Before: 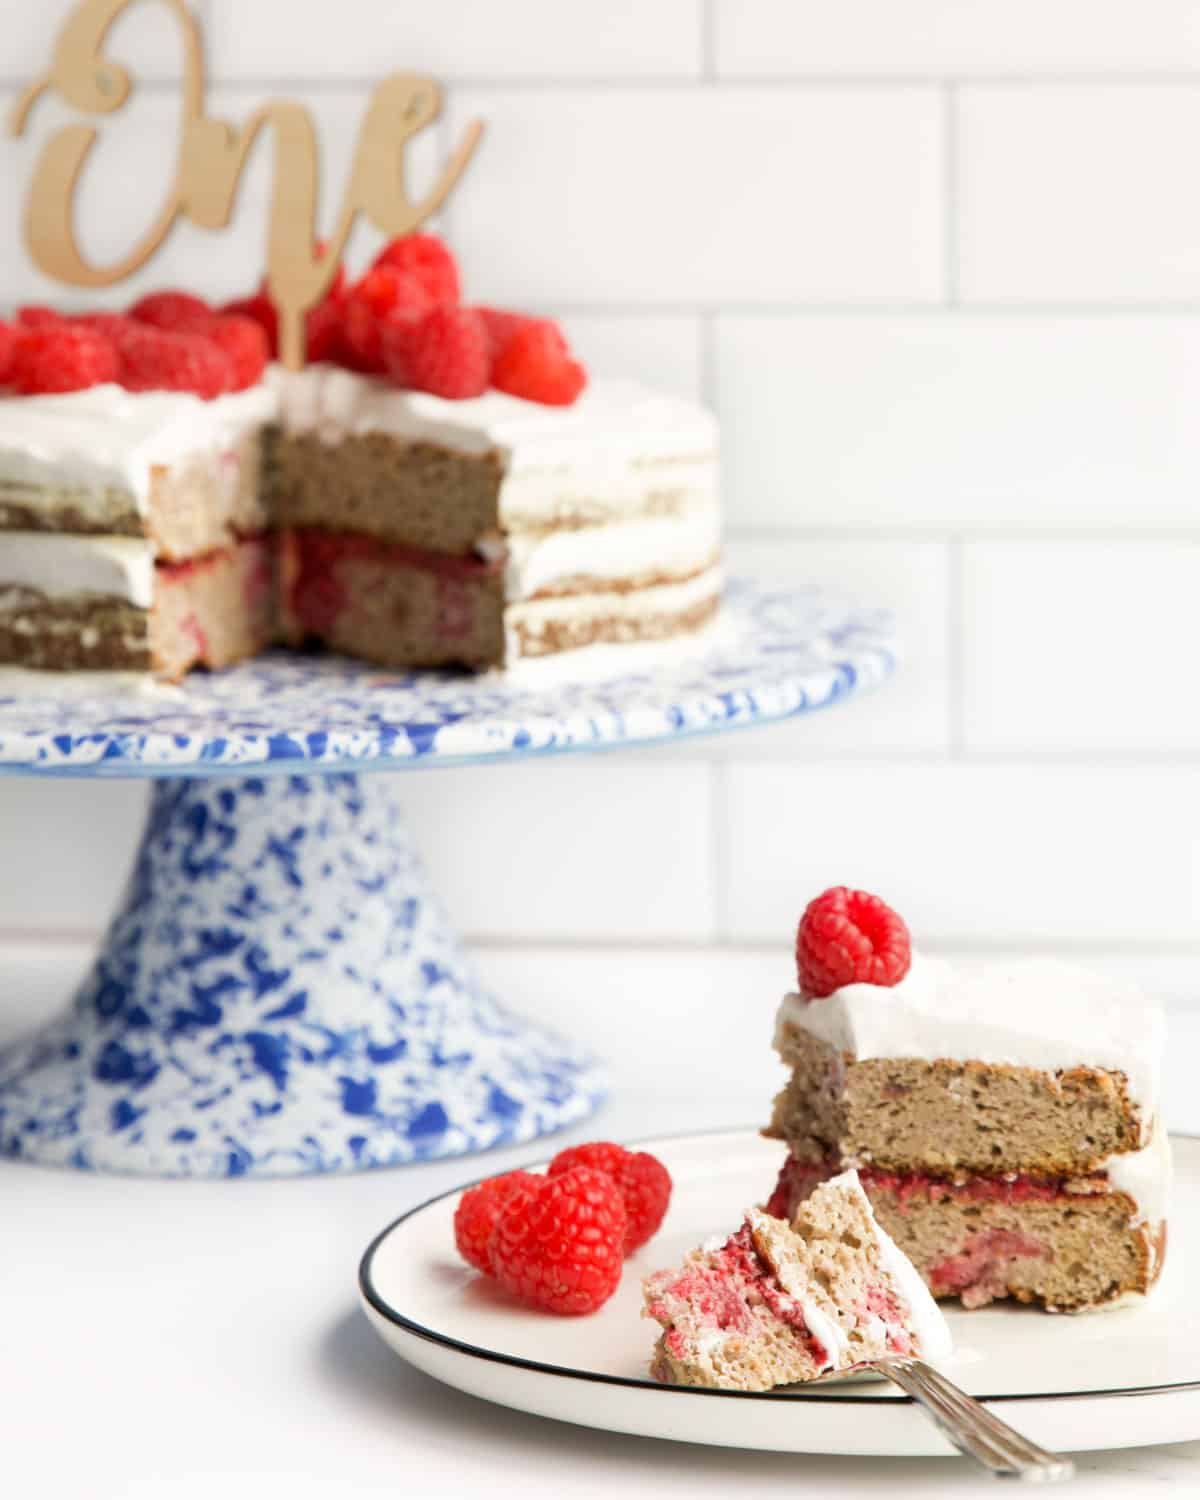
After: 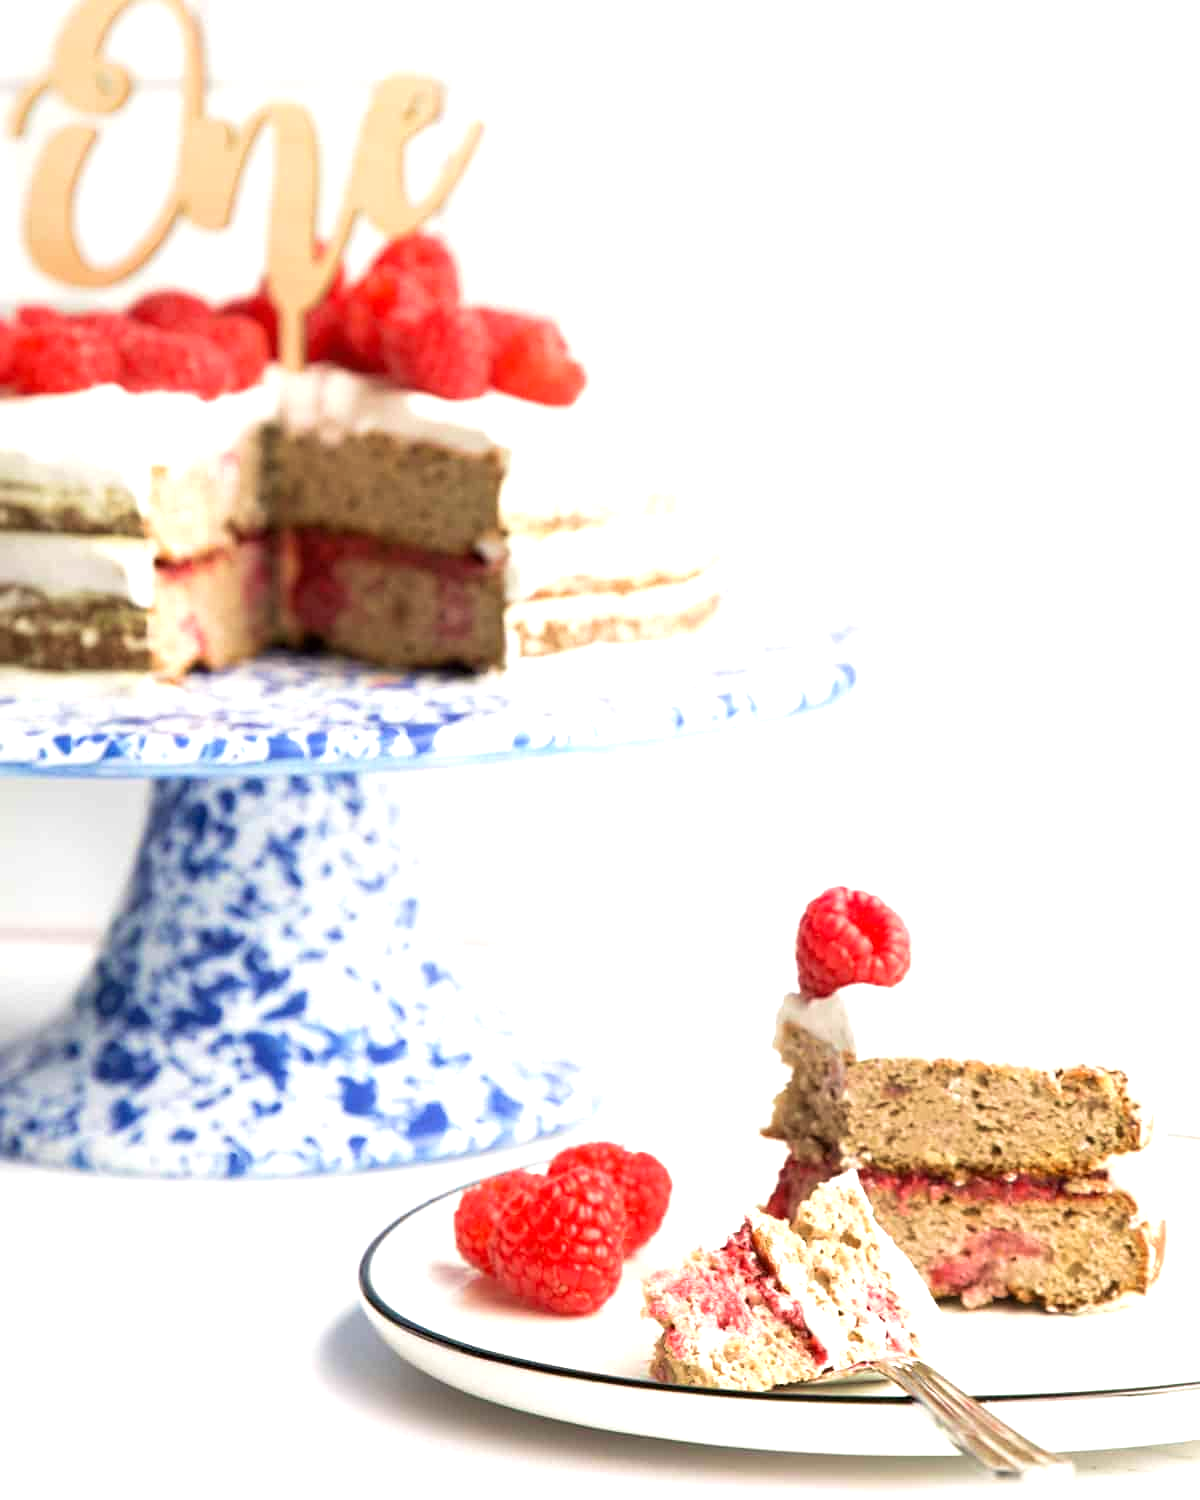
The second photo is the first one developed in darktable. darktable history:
velvia: on, module defaults
sharpen: amount 0.2
white balance: red 1, blue 1
exposure: black level correction 0, exposure 0.7 EV, compensate highlight preservation false
